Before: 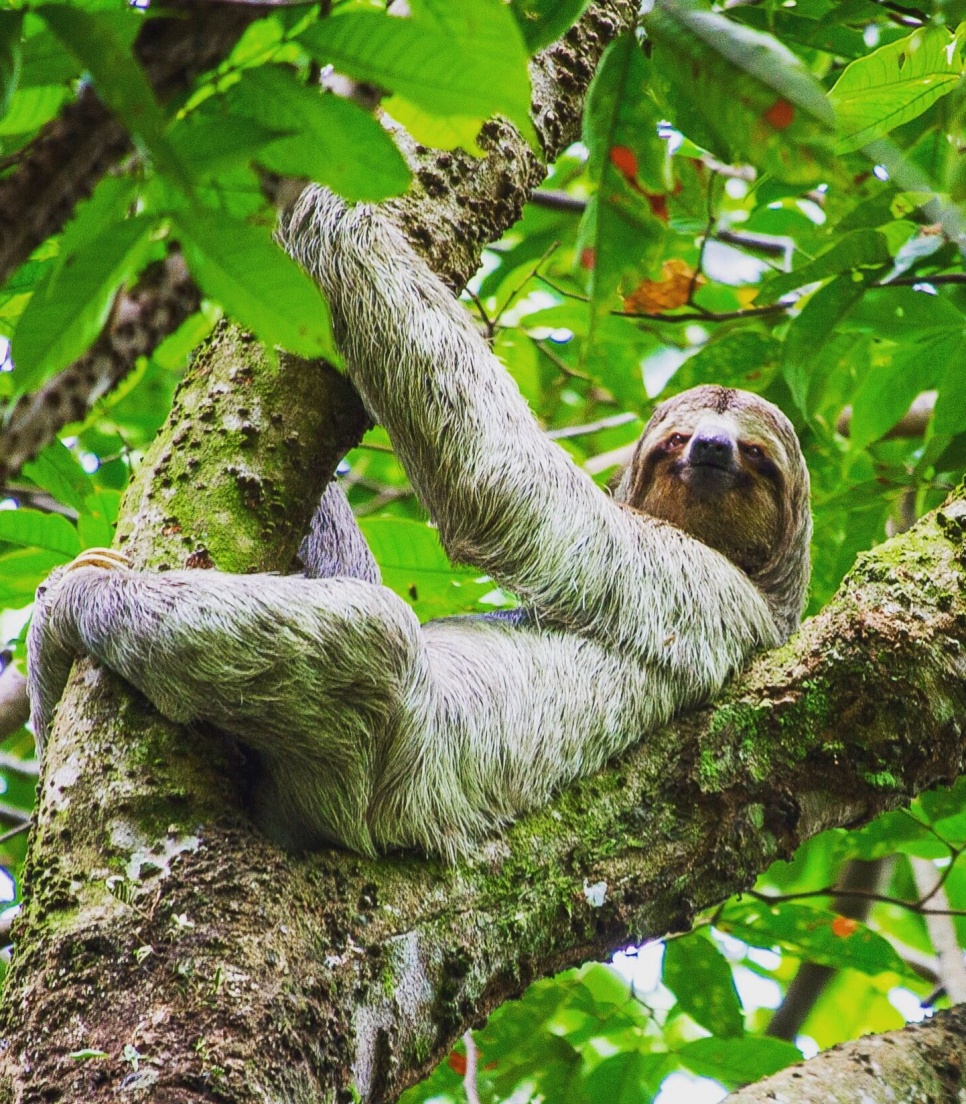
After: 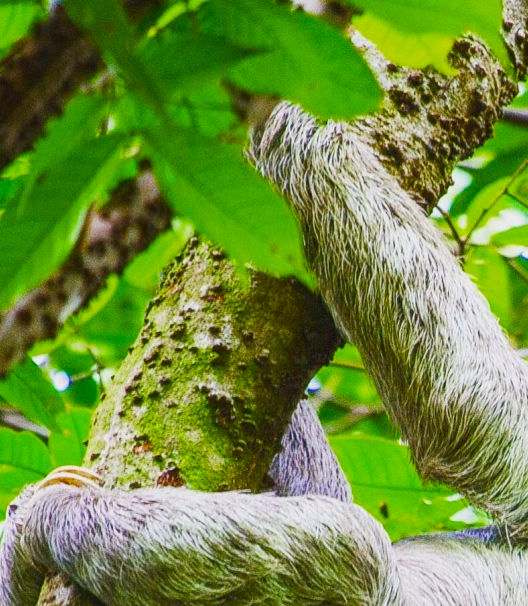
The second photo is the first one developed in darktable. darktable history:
crop and rotate: left 3.047%, top 7.509%, right 42.236%, bottom 37.598%
color balance rgb: perceptual saturation grading › global saturation 35%, perceptual saturation grading › highlights -30%, perceptual saturation grading › shadows 35%, perceptual brilliance grading › global brilliance 3%, perceptual brilliance grading › highlights -3%, perceptual brilliance grading › shadows 3%
